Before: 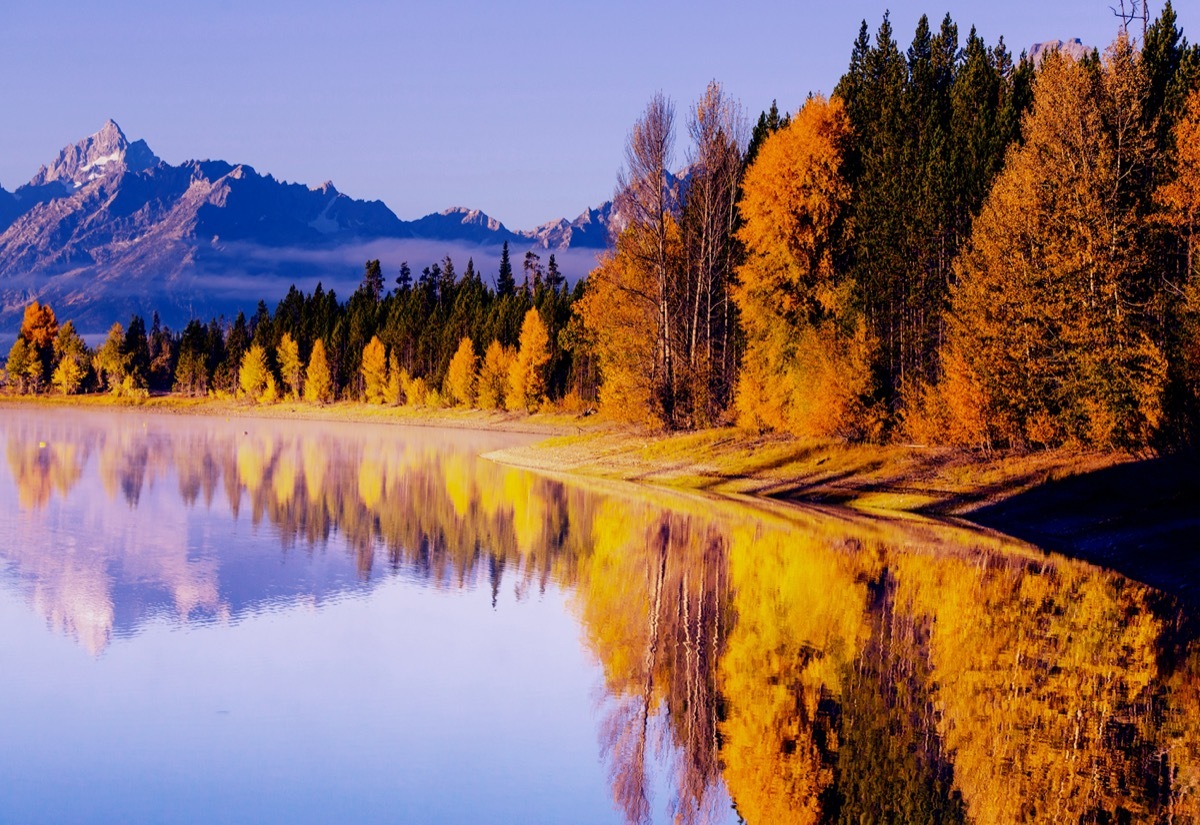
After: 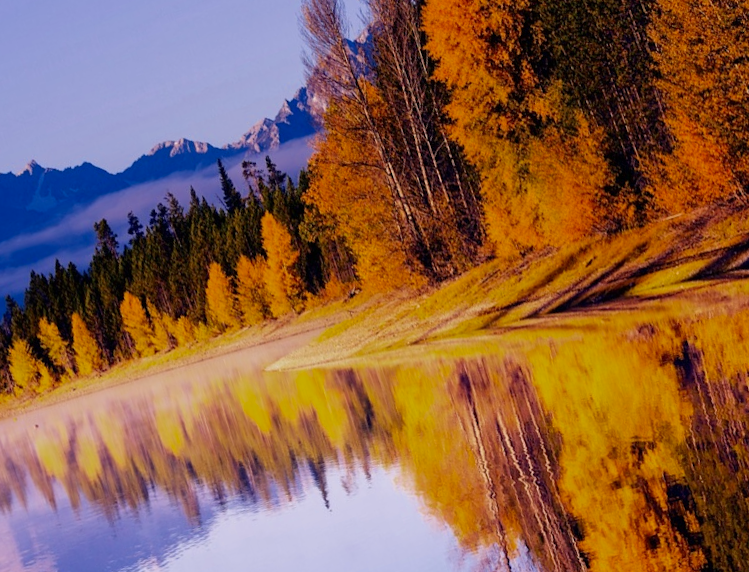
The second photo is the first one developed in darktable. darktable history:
crop and rotate: angle 19.33°, left 6.775%, right 4.266%, bottom 1.074%
tone equalizer: edges refinement/feathering 500, mask exposure compensation -1.57 EV, preserve details no
color zones: curves: ch0 [(0, 0.444) (0.143, 0.442) (0.286, 0.441) (0.429, 0.441) (0.571, 0.441) (0.714, 0.441) (0.857, 0.442) (1, 0.444)]
